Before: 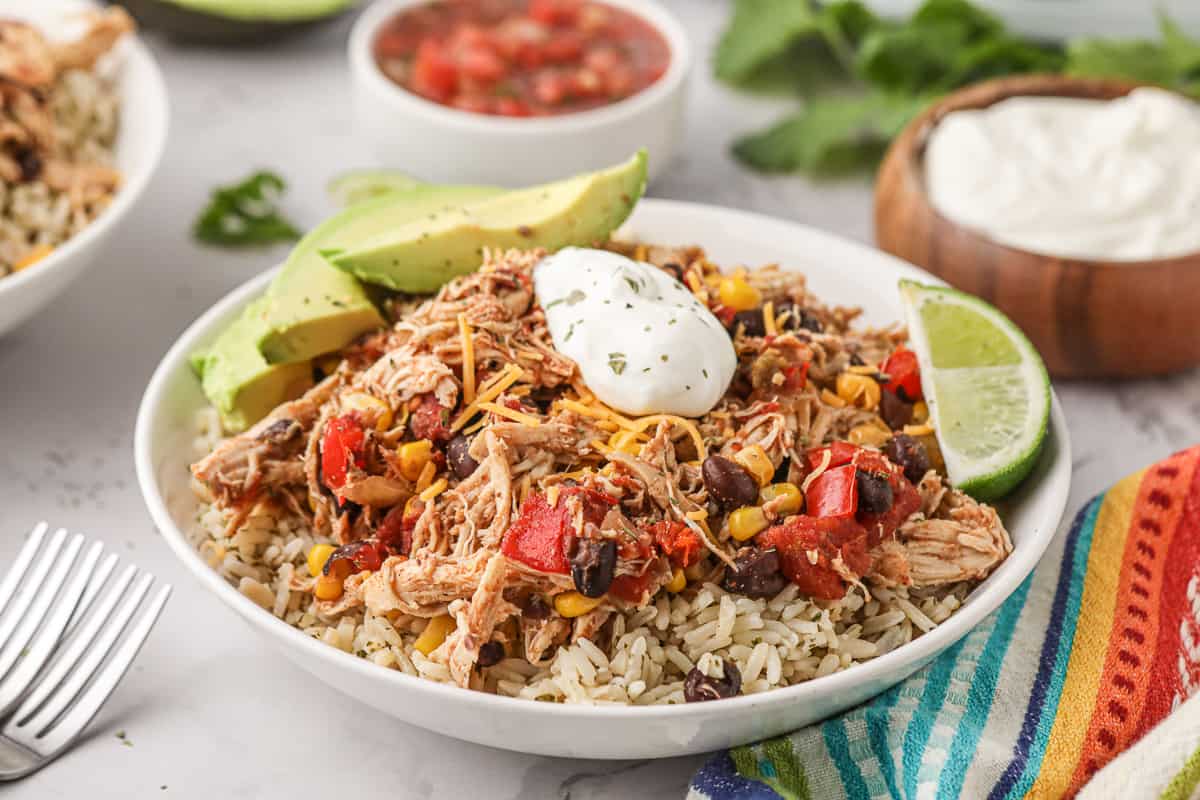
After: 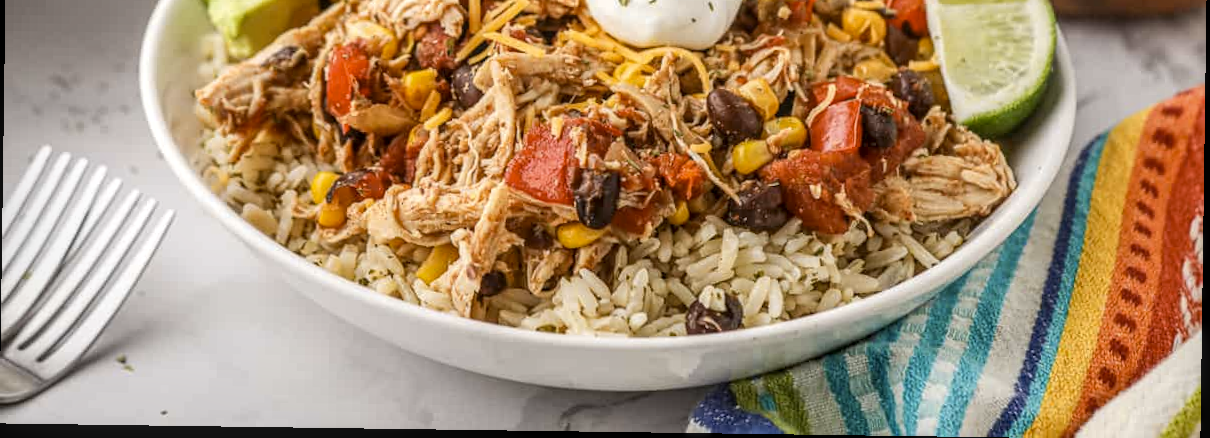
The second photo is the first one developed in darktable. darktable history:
color contrast: green-magenta contrast 0.8, blue-yellow contrast 1.1, unbound 0
contrast equalizer: octaves 7, y [[0.6 ×6], [0.55 ×6], [0 ×6], [0 ×6], [0 ×6]], mix -0.2
crop and rotate: top 46.237%
local contrast: detail 130%
rotate and perspective: rotation 0.8°, automatic cropping off
